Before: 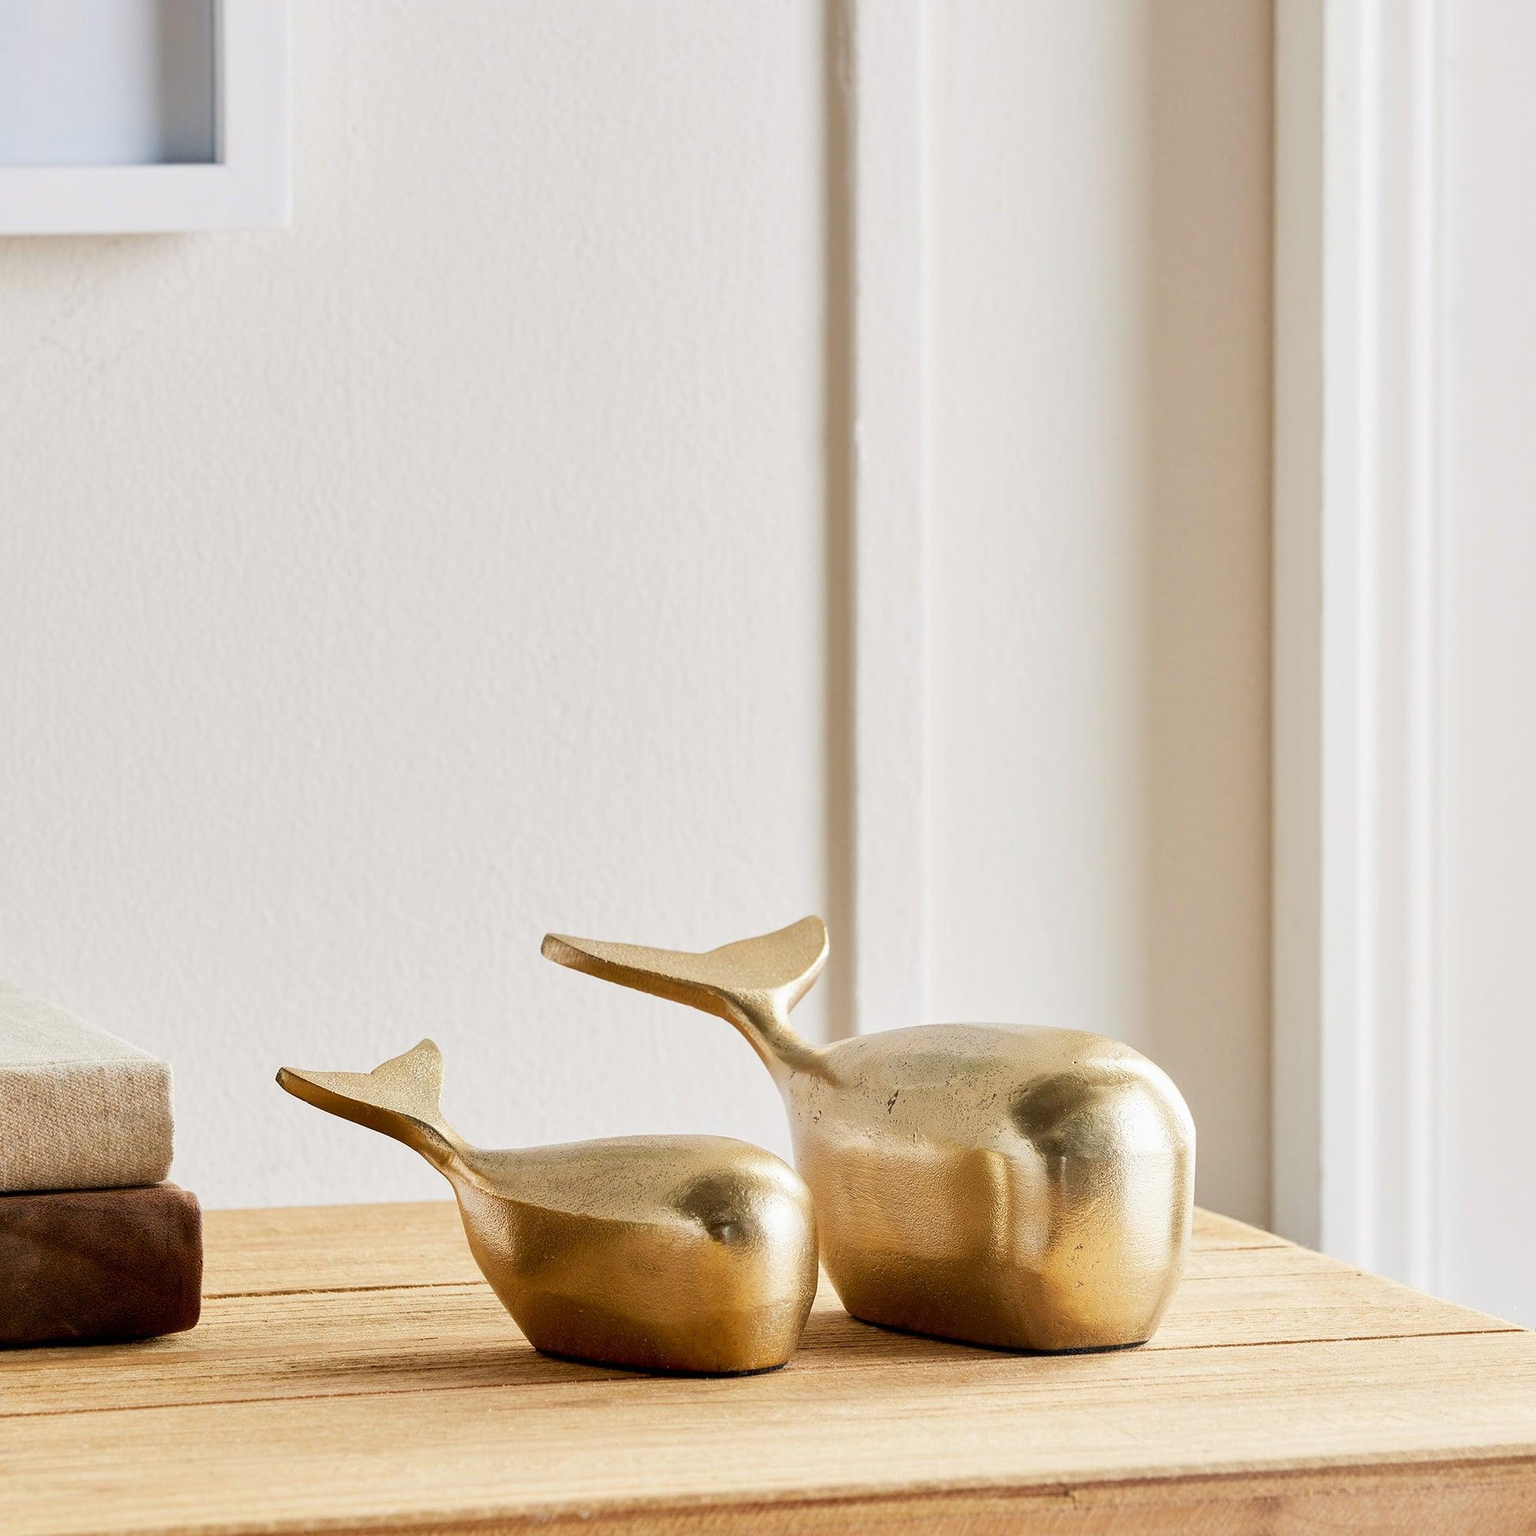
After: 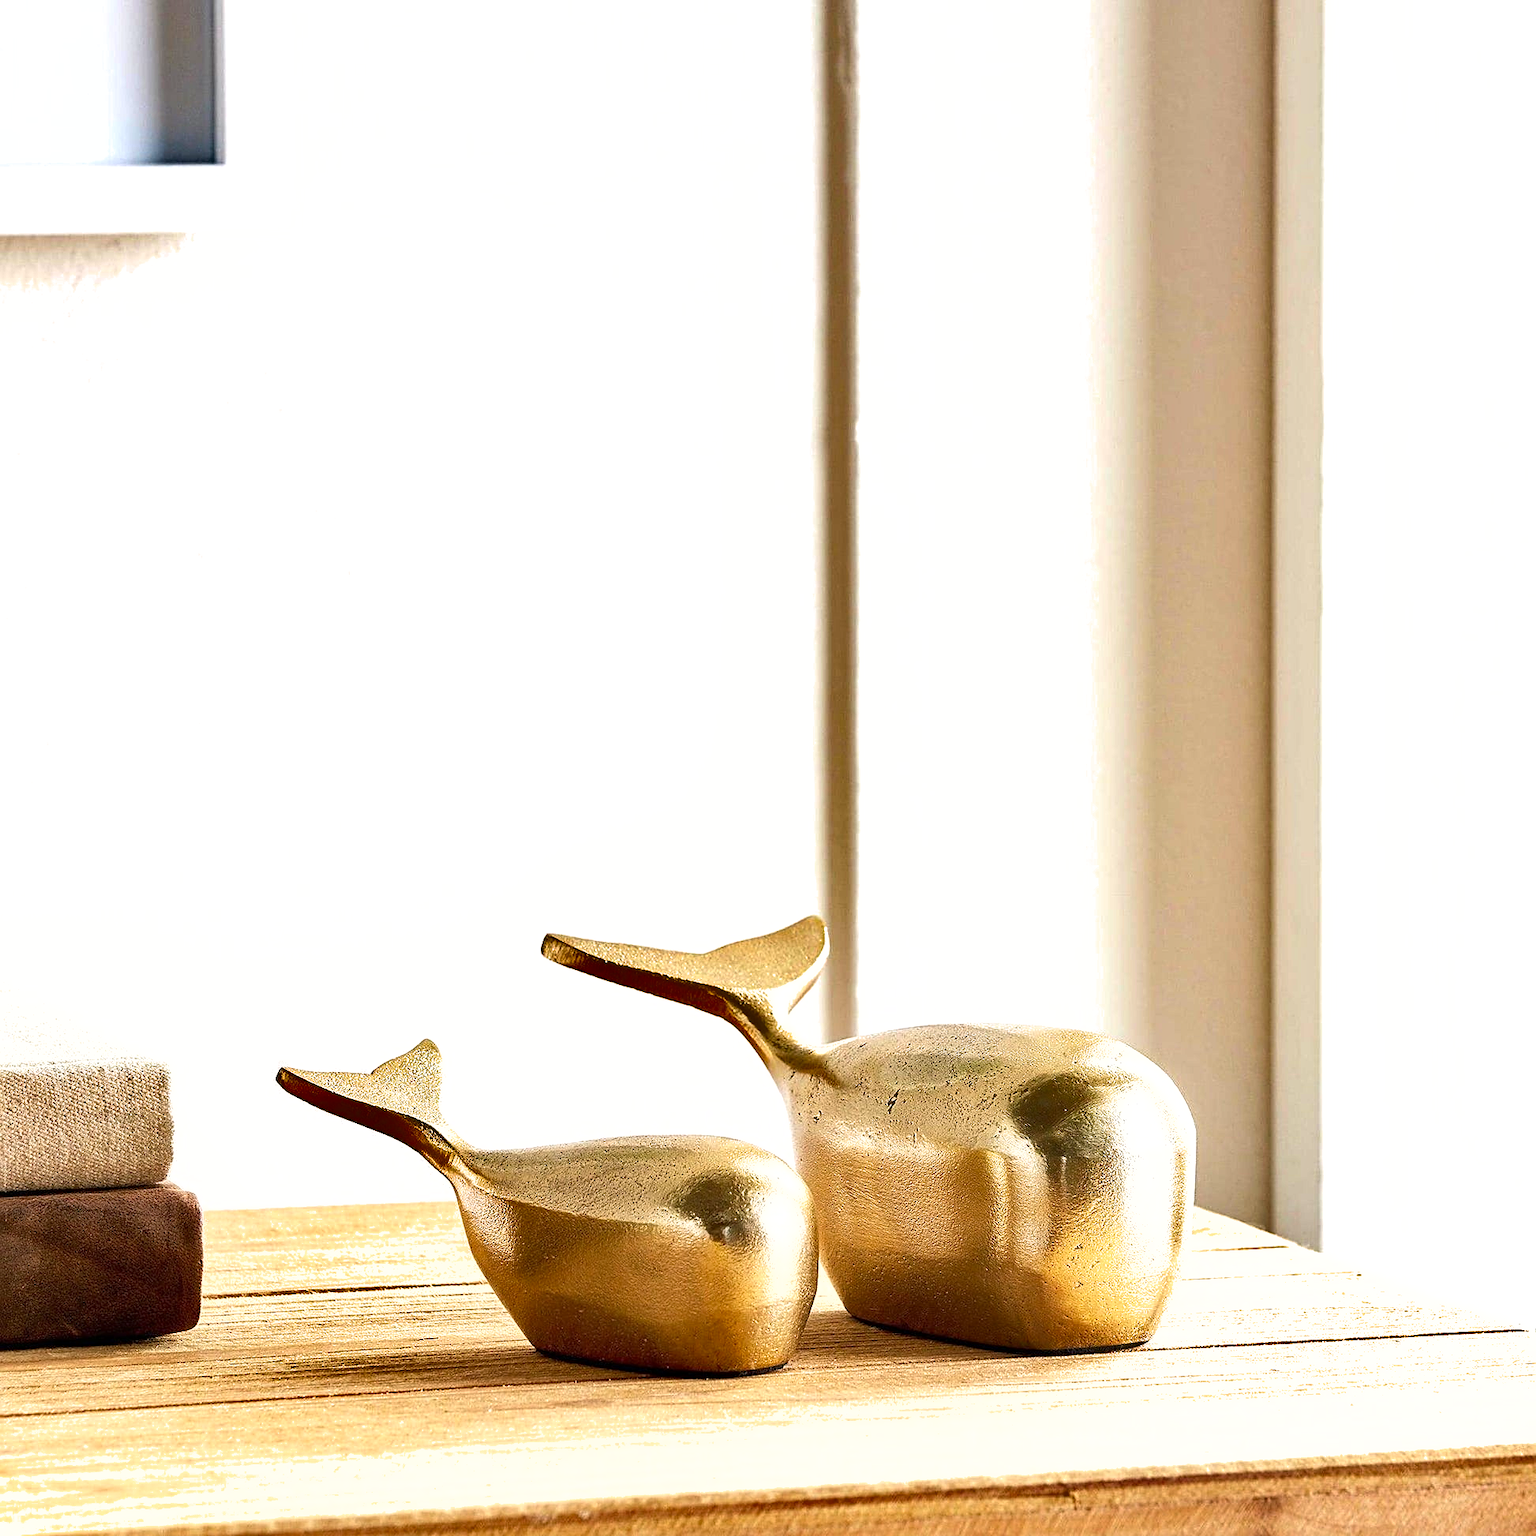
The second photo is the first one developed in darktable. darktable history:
exposure: exposure 0.645 EV, compensate highlight preservation false
sharpen: on, module defaults
shadows and highlights: shadows 40.17, highlights -53.43, highlights color adjustment 89.41%, low approximation 0.01, soften with gaussian
